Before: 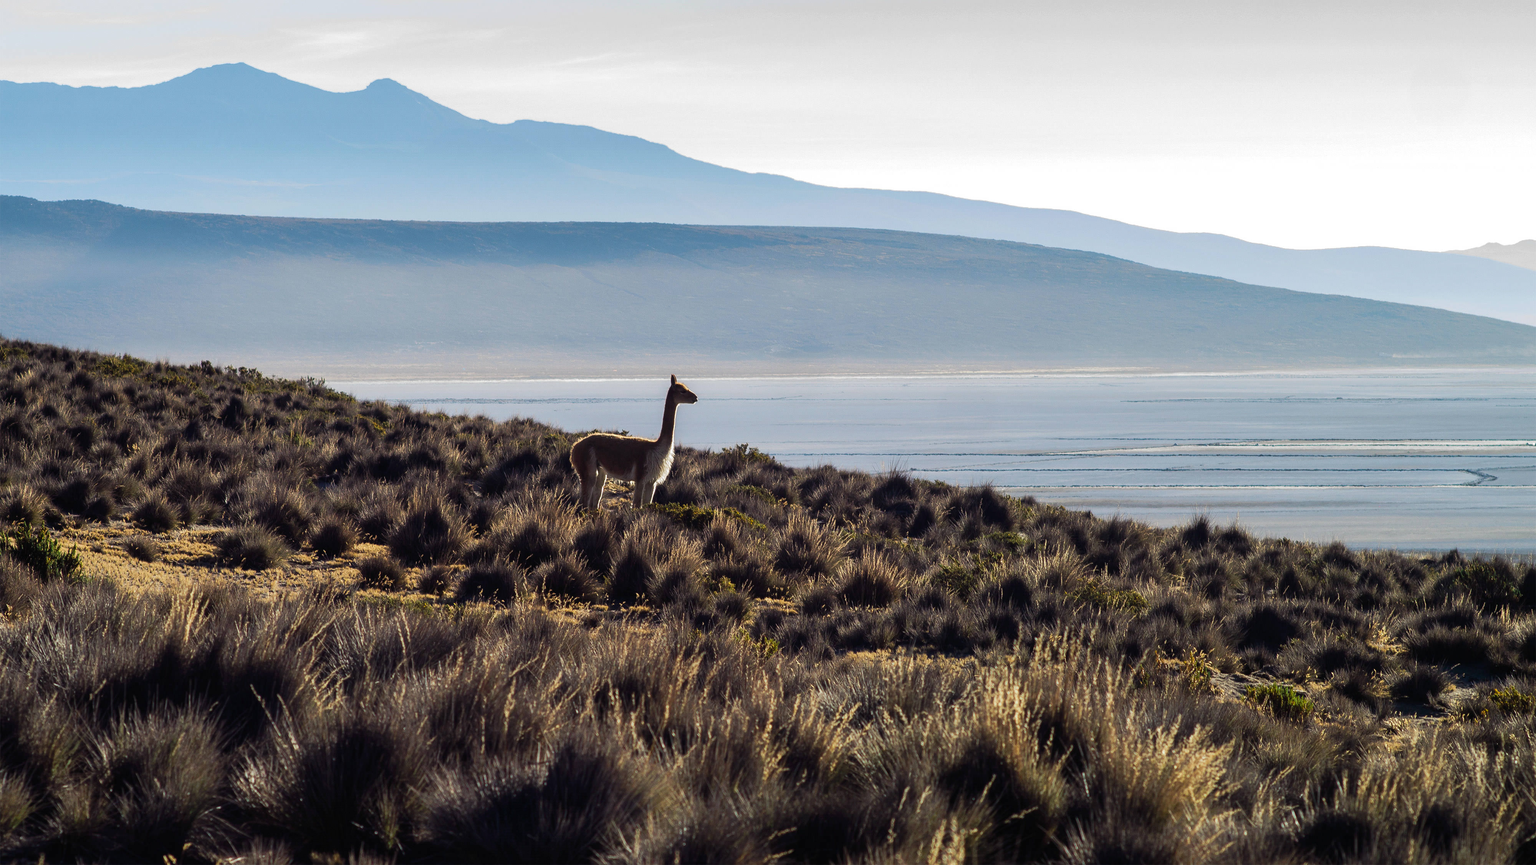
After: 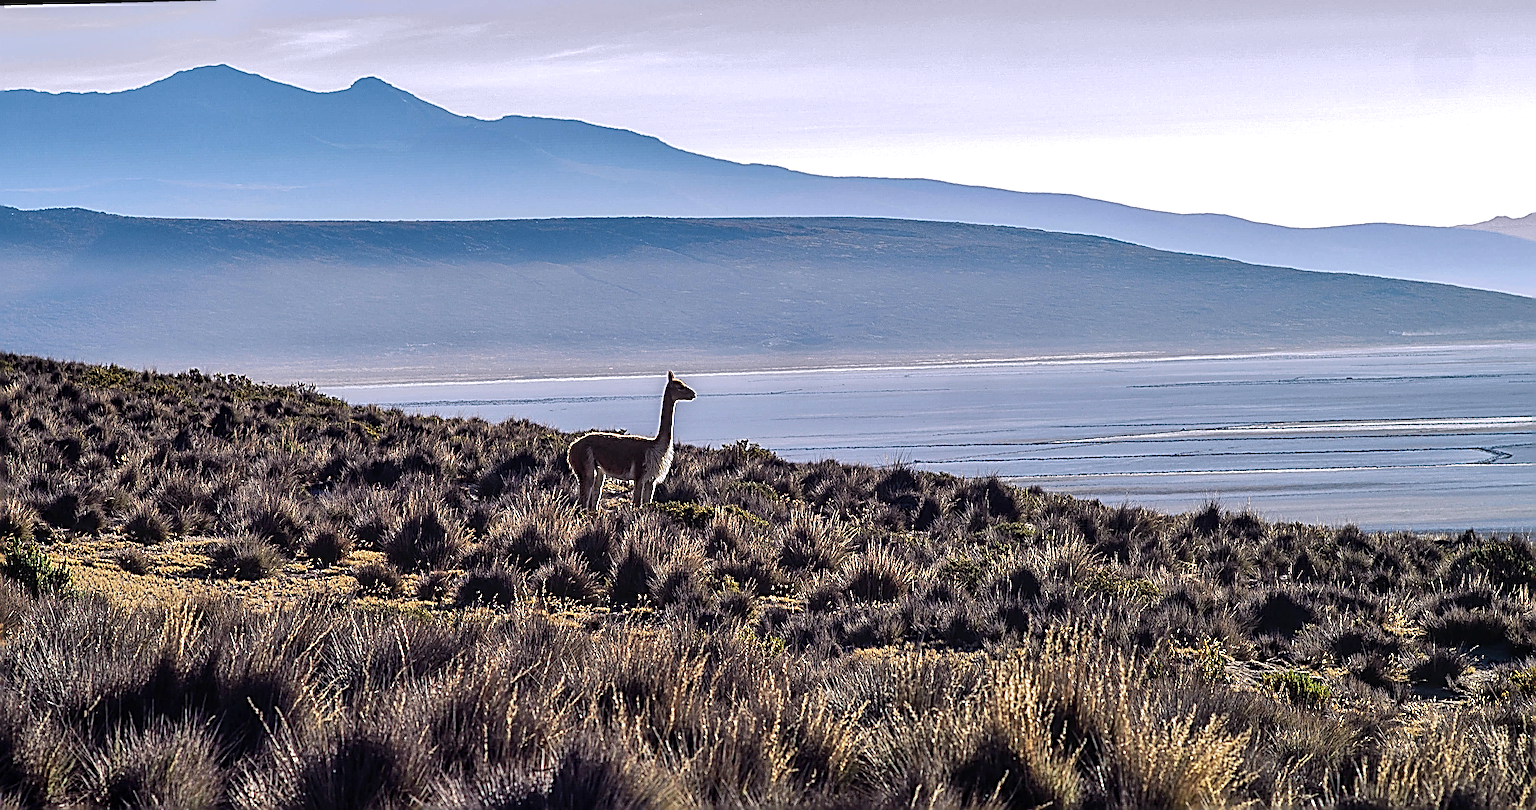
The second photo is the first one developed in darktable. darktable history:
crop and rotate: top 0%, bottom 5.097%
exposure: compensate highlight preservation false
shadows and highlights: soften with gaussian
local contrast: on, module defaults
rotate and perspective: rotation -1.42°, crop left 0.016, crop right 0.984, crop top 0.035, crop bottom 0.965
white balance: red 1.004, blue 1.096
sharpen: radius 4.001, amount 2
